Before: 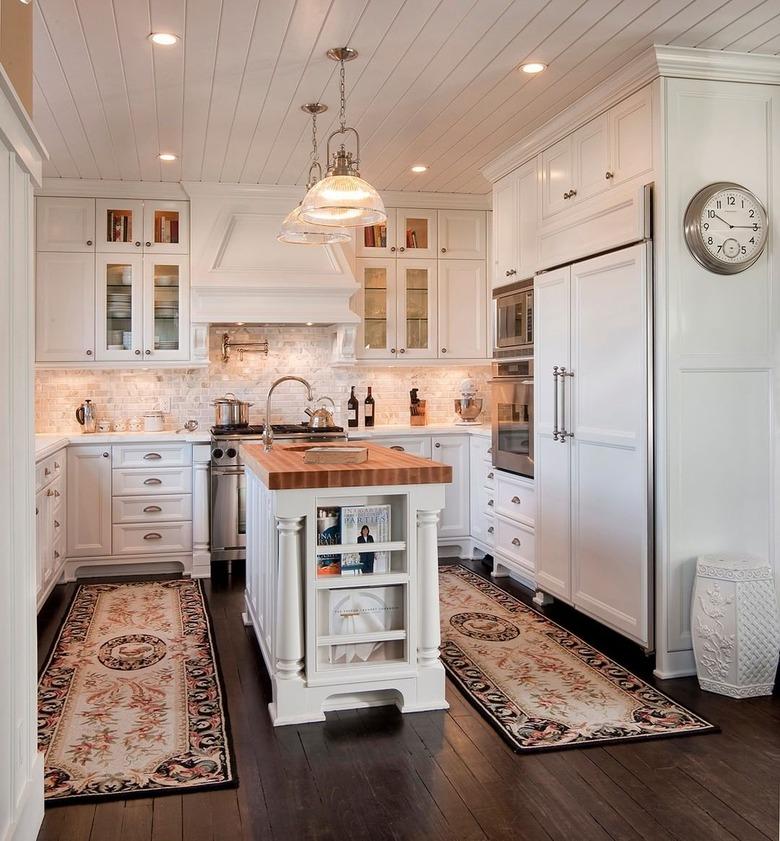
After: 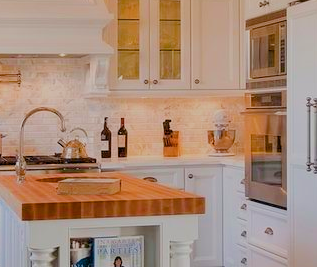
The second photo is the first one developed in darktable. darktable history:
filmic rgb: middle gray luminance 4.46%, black relative exposure -13.03 EV, white relative exposure 5.01 EV, threshold 3 EV, target black luminance 0%, hardness 5.15, latitude 59.64%, contrast 0.771, highlights saturation mix 5.25%, shadows ↔ highlights balance 26.32%, iterations of high-quality reconstruction 0, enable highlight reconstruction true
color balance rgb: linear chroma grading › global chroma 23.246%, perceptual saturation grading › global saturation 29.963%, global vibrance 20%
crop: left 31.767%, top 32.008%, right 27.502%, bottom 36.147%
